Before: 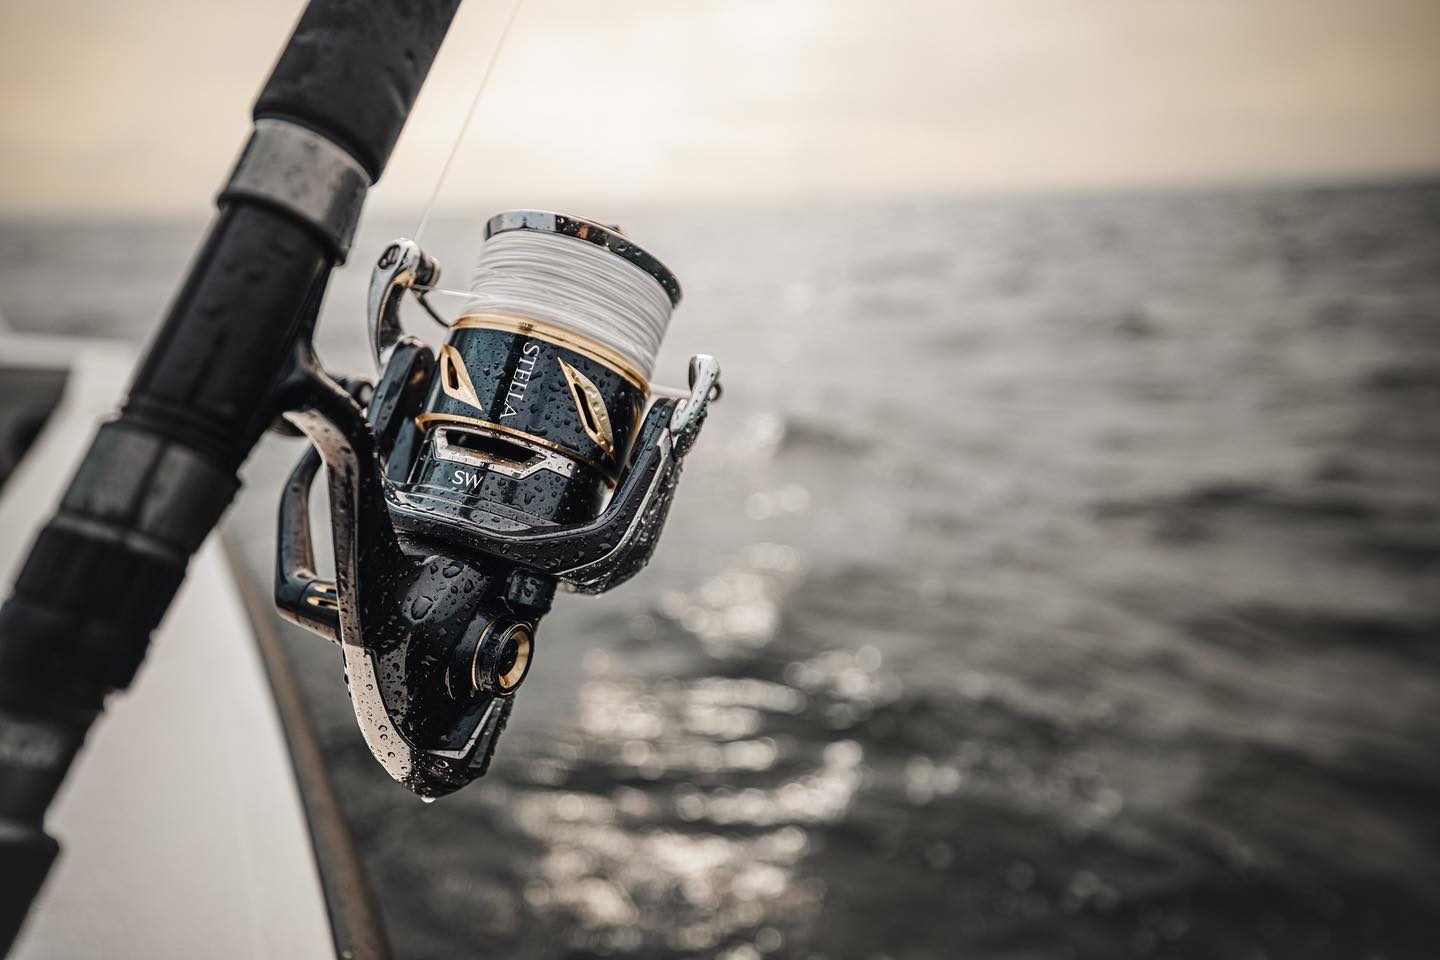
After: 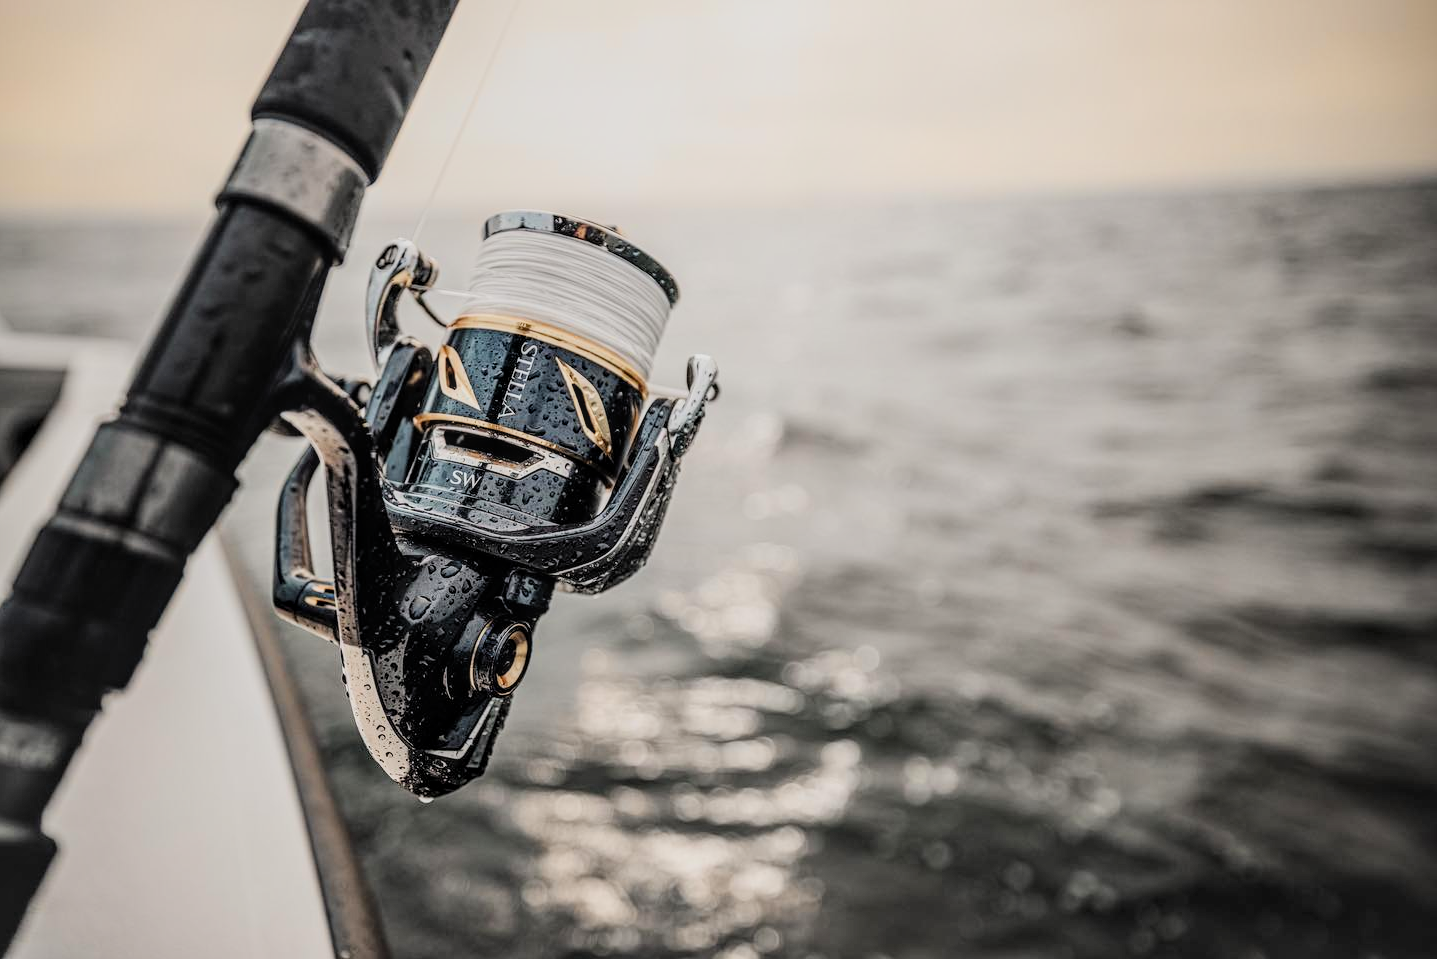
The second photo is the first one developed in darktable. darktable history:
local contrast: on, module defaults
filmic rgb: black relative exposure -7.14 EV, white relative exposure 5.36 EV, hardness 3.03, color science v6 (2022)
exposure: black level correction 0, exposure 0.69 EV, compensate highlight preservation false
crop and rotate: left 0.178%, bottom 0.003%
